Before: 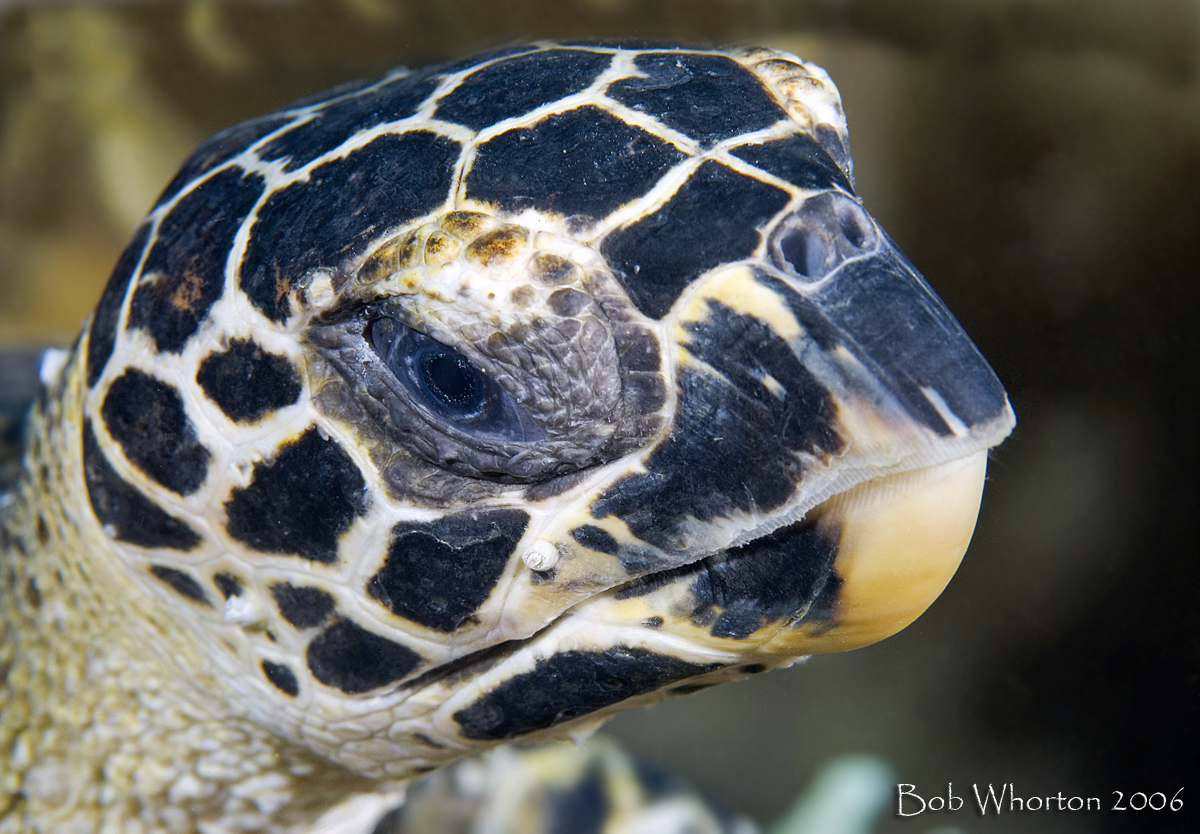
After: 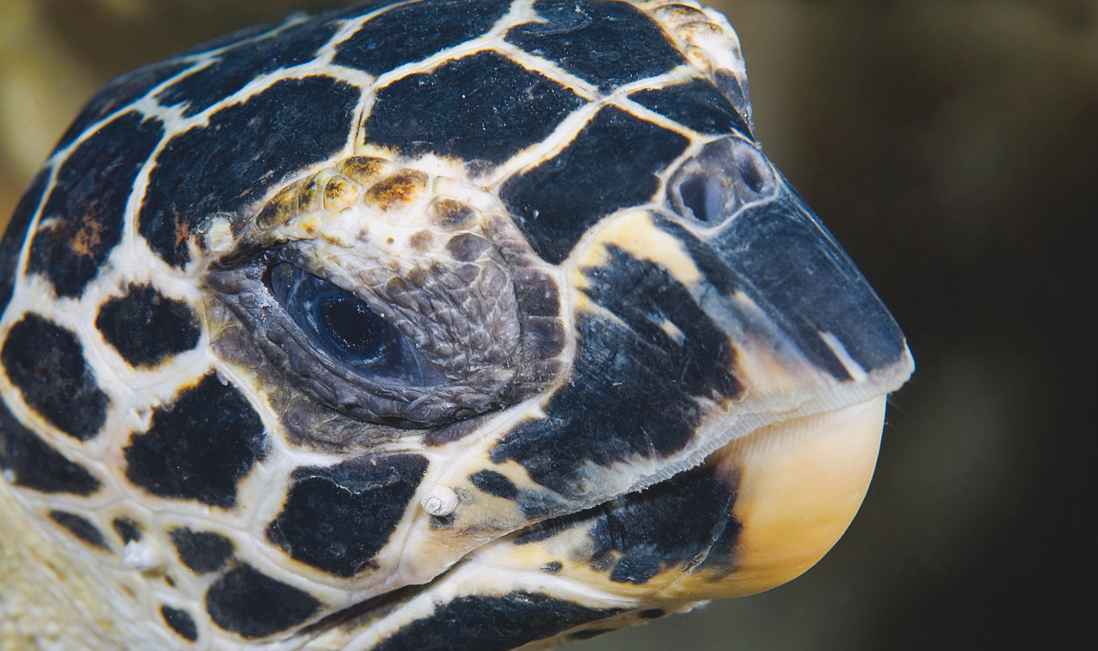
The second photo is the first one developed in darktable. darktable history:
crop: left 8.433%, top 6.614%, bottom 15.244%
exposure: black level correction -0.014, exposure -0.193 EV, compensate highlight preservation false
